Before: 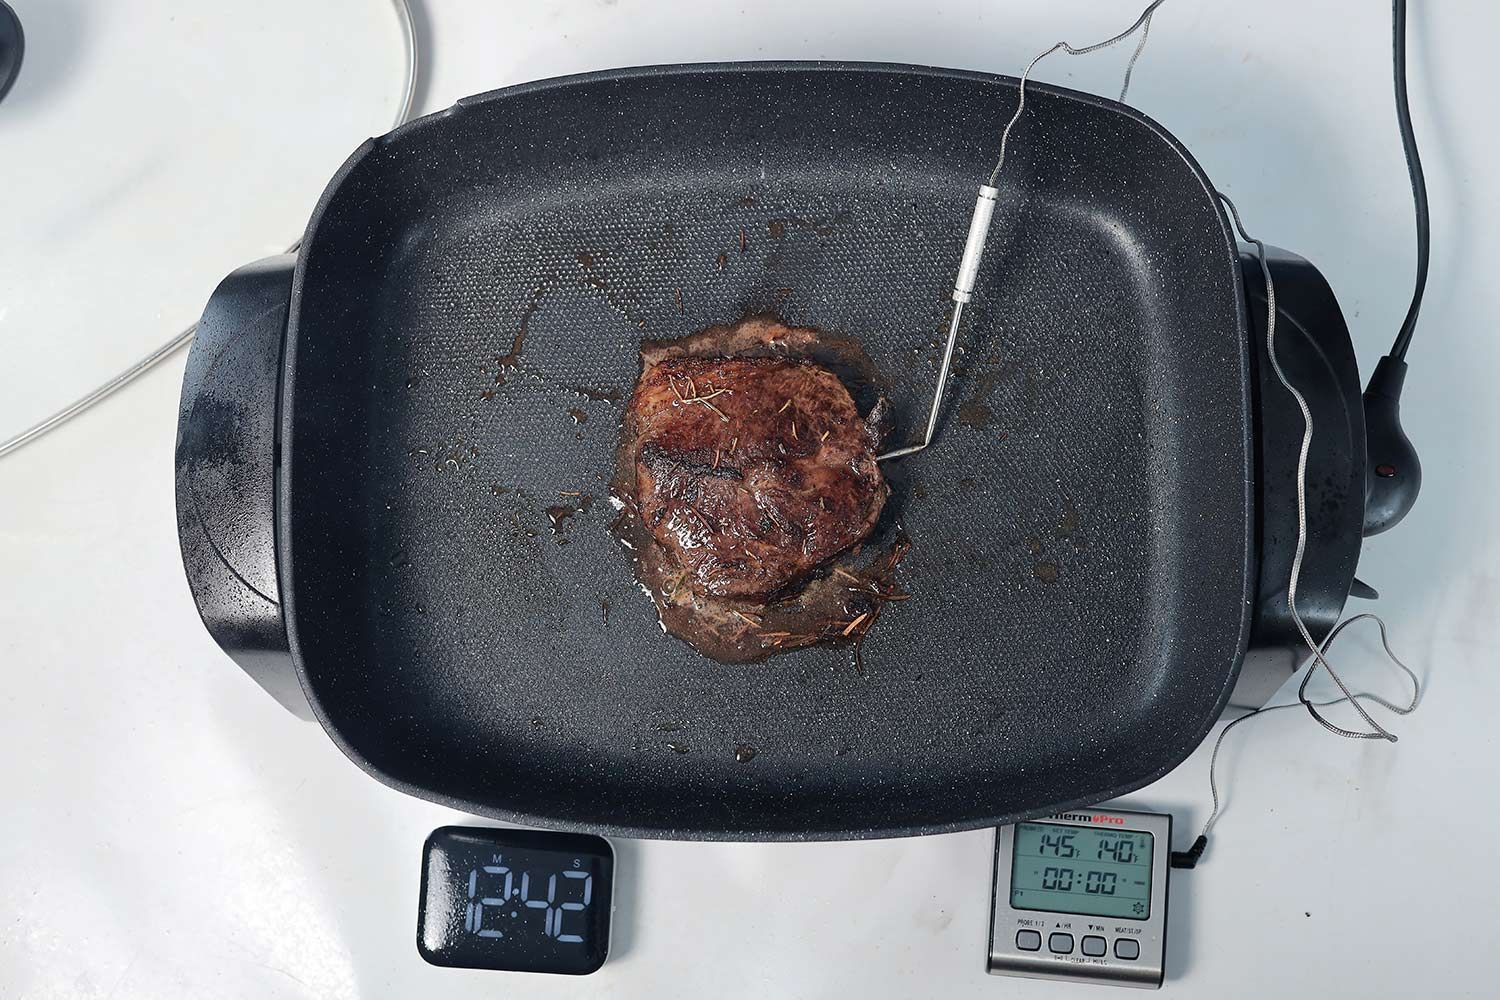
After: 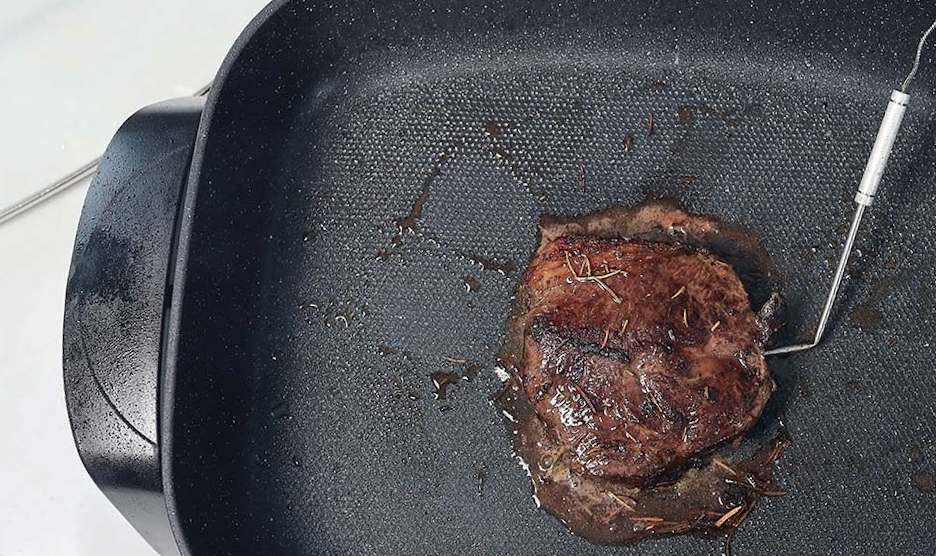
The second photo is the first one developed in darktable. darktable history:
crop and rotate: angle -5.12°, left 2.211%, top 6.828%, right 27.224%, bottom 30.312%
